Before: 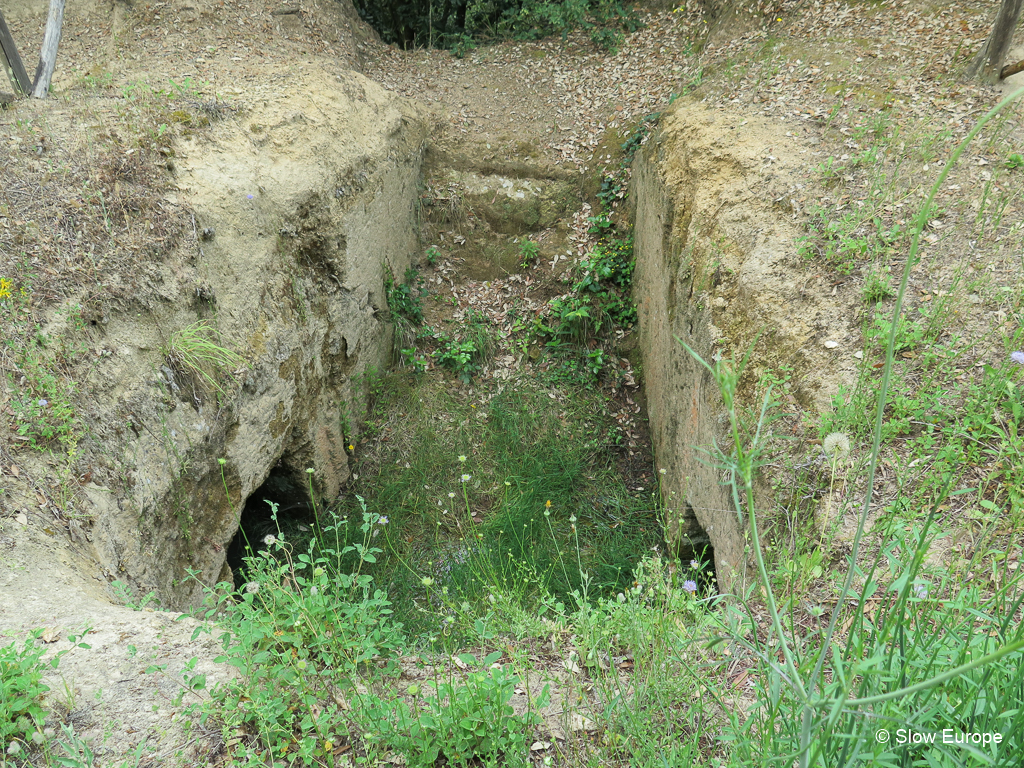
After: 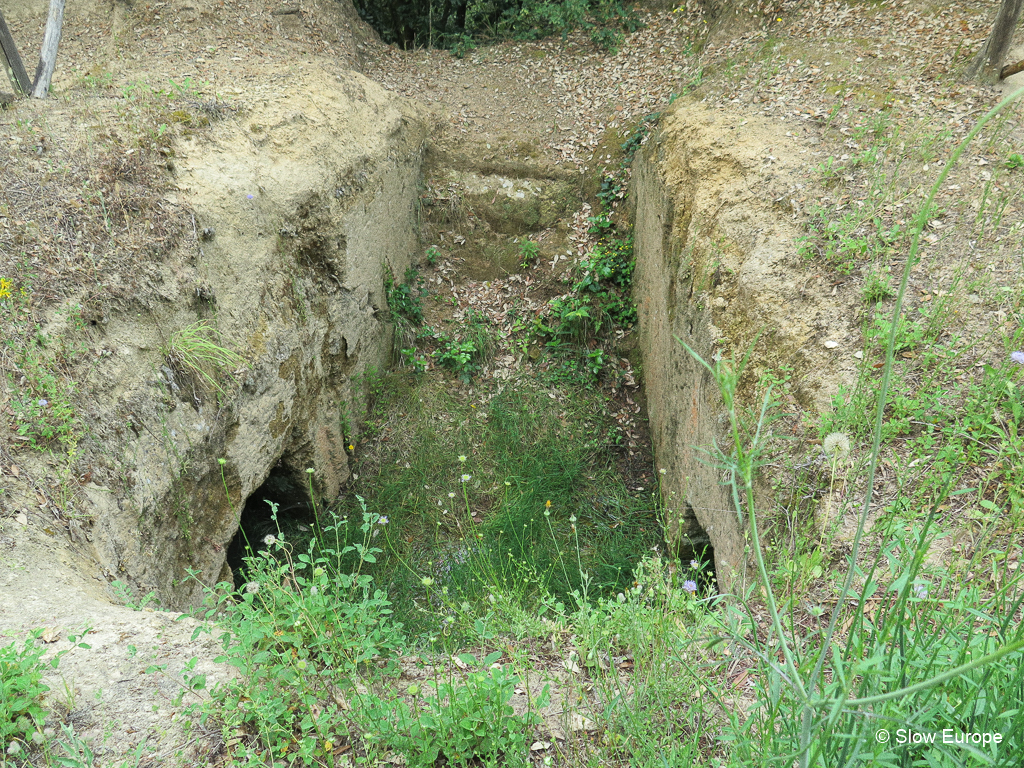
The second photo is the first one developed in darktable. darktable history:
grain: coarseness 0.47 ISO
exposure: black level correction -0.001, exposure 0.08 EV, compensate highlight preservation false
